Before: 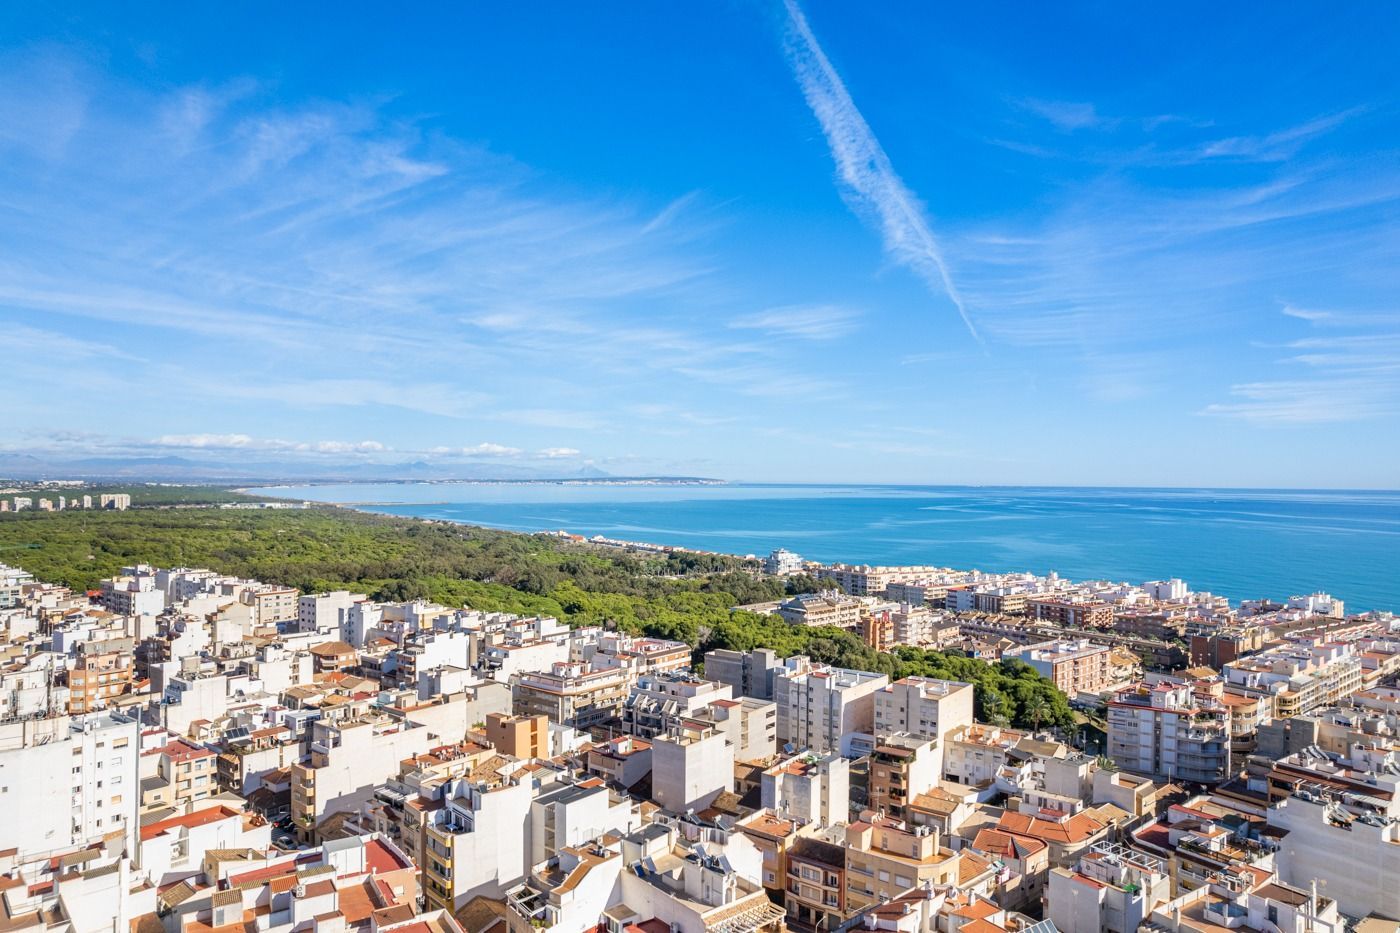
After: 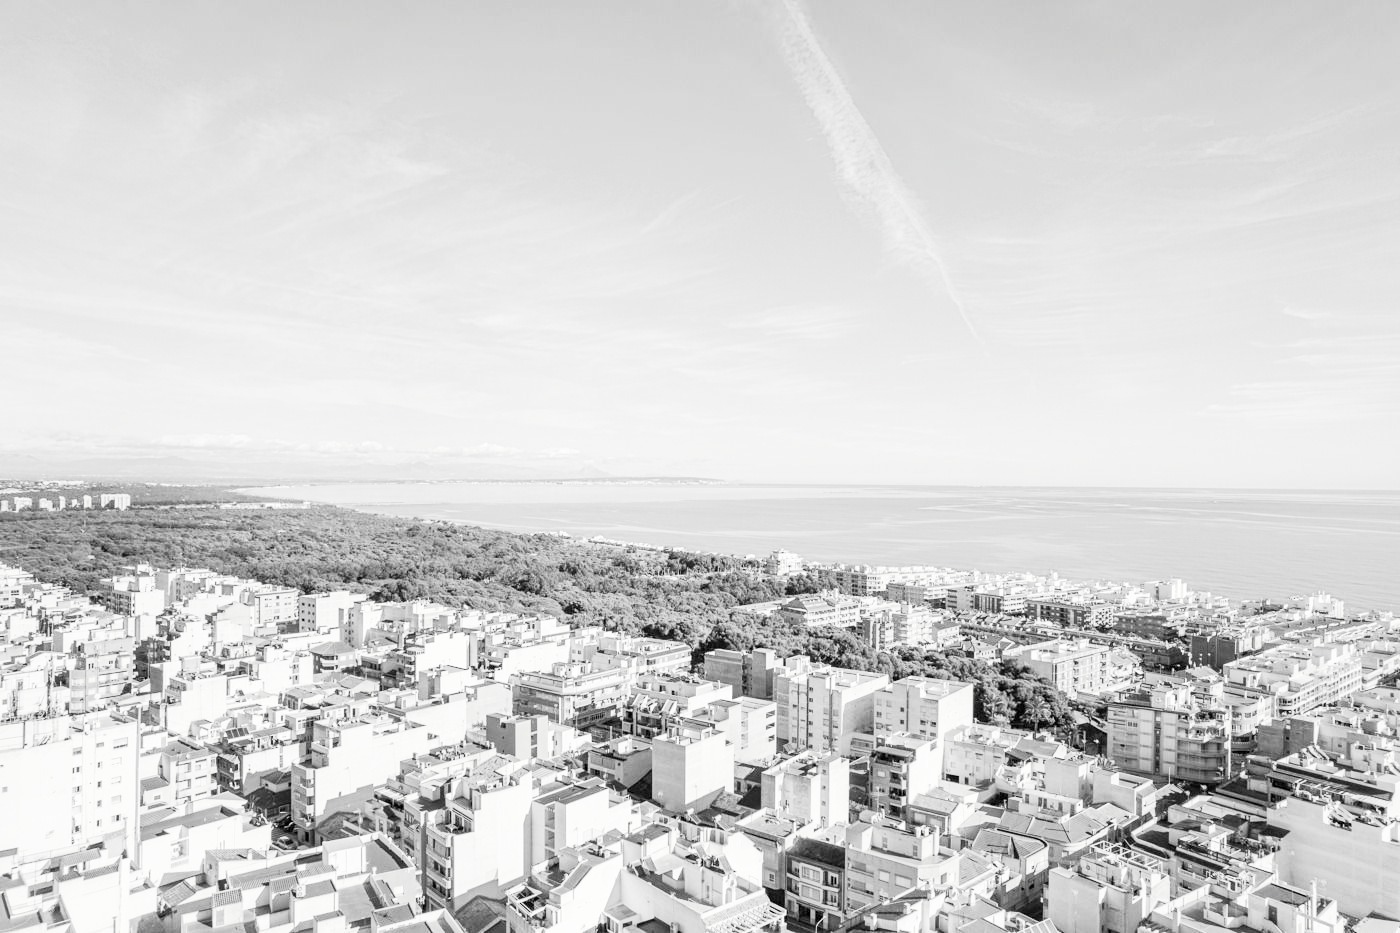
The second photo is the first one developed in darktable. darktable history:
tone curve: curves: ch0 [(0, 0) (0.003, 0.015) (0.011, 0.025) (0.025, 0.056) (0.044, 0.104) (0.069, 0.139) (0.1, 0.181) (0.136, 0.226) (0.177, 0.28) (0.224, 0.346) (0.277, 0.42) (0.335, 0.505) (0.399, 0.594) (0.468, 0.699) (0.543, 0.776) (0.623, 0.848) (0.709, 0.893) (0.801, 0.93) (0.898, 0.97) (1, 1)], preserve colors none
color look up table: target L [93.05, 89.53, 88.82, 86.7, 82.41, 64.74, 61.7, 65.49, 60.94, 47.64, 47.04, 28.56, 9.599, 200.19, 80.24, 78.8, 68.49, 69.98, 57.87, 53.19, 42.1, 47.24, 42.37, 44, 32.32, 10.77, 20.17, 8.587, 94.45, 67, 74.42, 59.79, 61.7, 69.24, 50.03, 43.8, 53.98, 47.04, 18, 15.16, 12.25, 6.319, 86.7, 90.24, 89.53, 78.07, 71.47, 62.46, 36.29], target a [-0.1, -0.003, -0.101, -0.003, -0.003, -0.003, 0, -0.003, 0, -0.001, 0.001, 0, 0, 0, -0.103, -0.003, -0.003, -0.003, 0 ×5, 0.001, 0 ×4, -0.1, -0.003, -0.003, -0.001, 0, -0.003, 0, 0.001, -0.001, 0.001, 0 ×4, -0.003 ×5, -0.001, 0], target b [1.234, 0.026, 1.247, 0.026, 0.027, 0.028, 0.006, 0.028, 0.006, 0.006, -0.004, -0.001, 0, 0, 1.274, 0.027, 0.028, 0.028, 0.006, 0.006, -0.001, -0.003, -0.001, -0.003, -0.003, 0.002, -0.001, 0, 1.23, 0.028, 0.028, 0.006, 0.006, 0.028, 0.006, -0.004, 0.006, -0.004, -0.001, 0.002, -0.001, 0, 0.026, 0.026, 0.026, 0.027, 0.028, 0.007, -0.001], num patches 49
